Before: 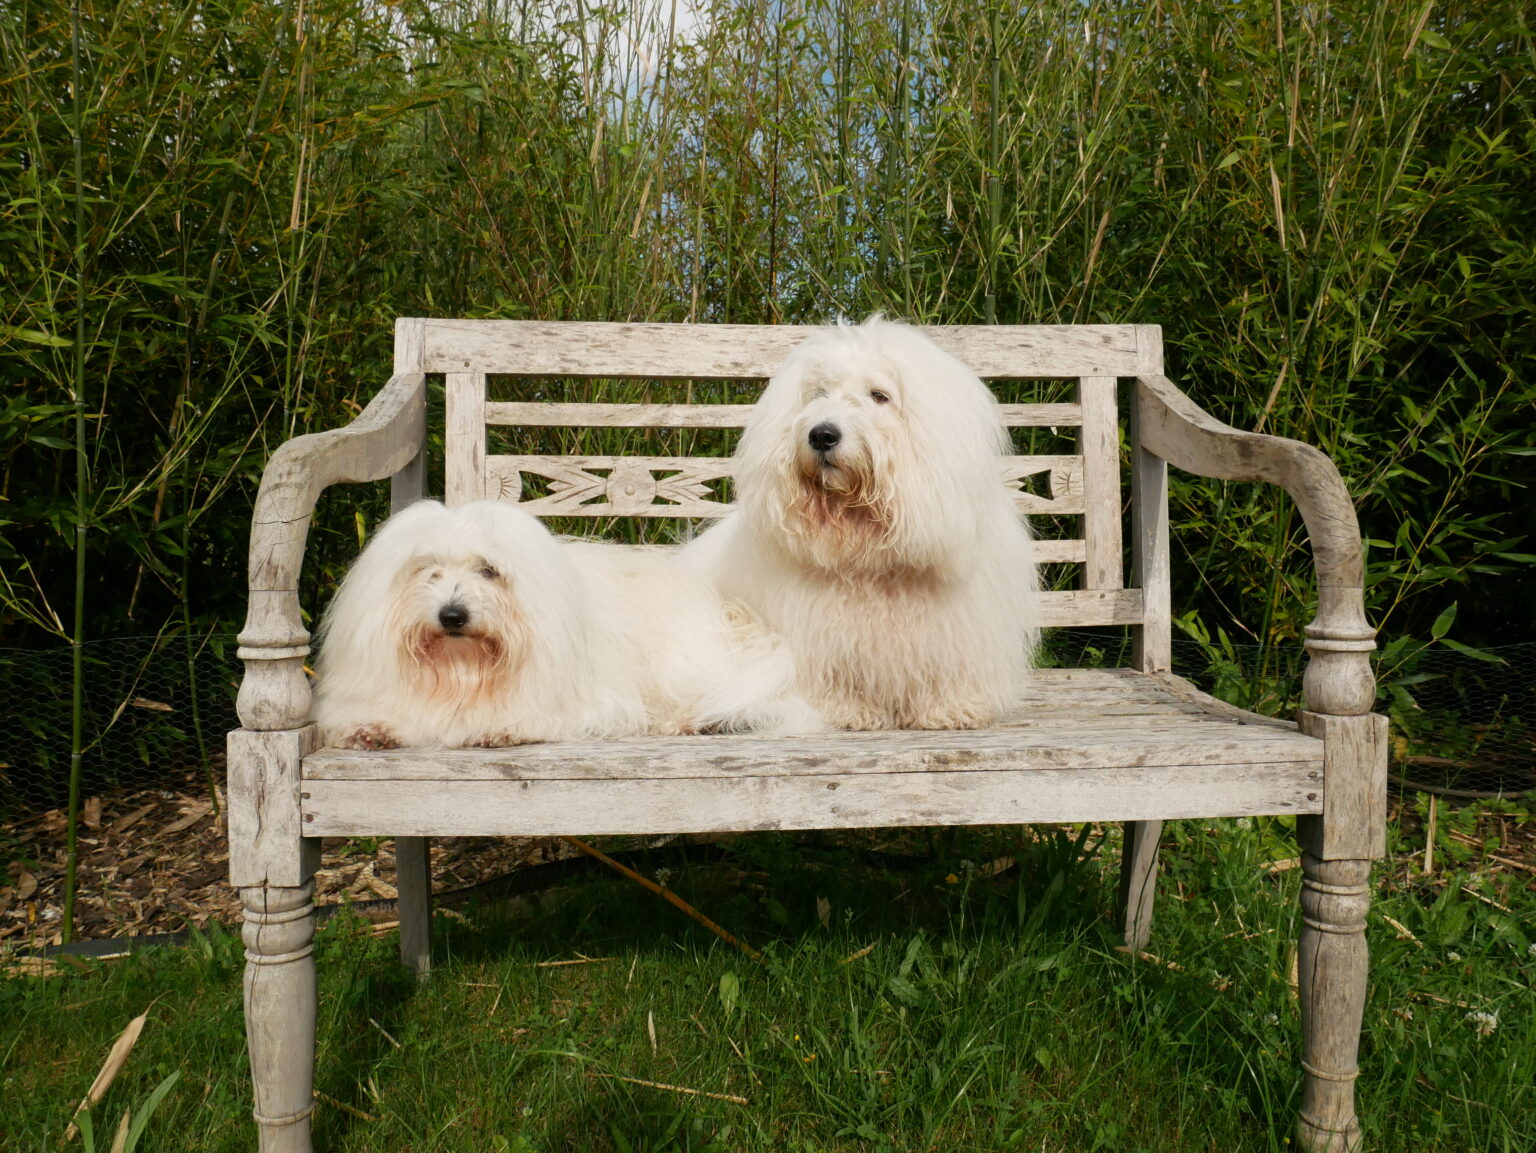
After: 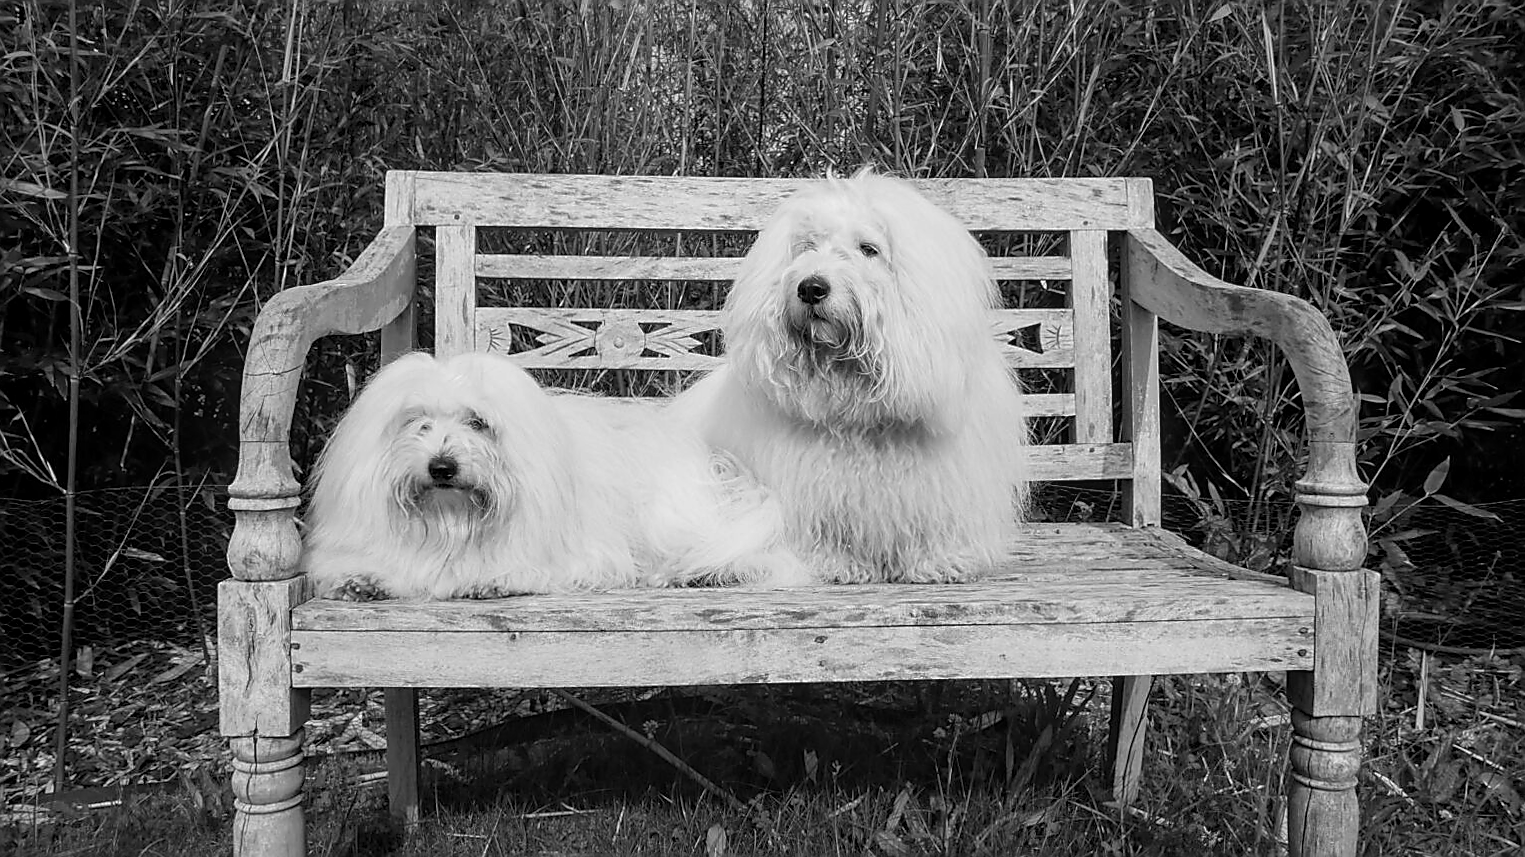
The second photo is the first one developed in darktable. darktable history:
white balance: red 0.967, blue 1.049
color balance rgb: perceptual saturation grading › global saturation 20%, global vibrance 20%
local contrast: on, module defaults
monochrome: on, module defaults
crop and rotate: top 12.5%, bottom 12.5%
sharpen: radius 1.4, amount 1.25, threshold 0.7
rotate and perspective: rotation 0.192°, lens shift (horizontal) -0.015, crop left 0.005, crop right 0.996, crop top 0.006, crop bottom 0.99
tone equalizer: on, module defaults
